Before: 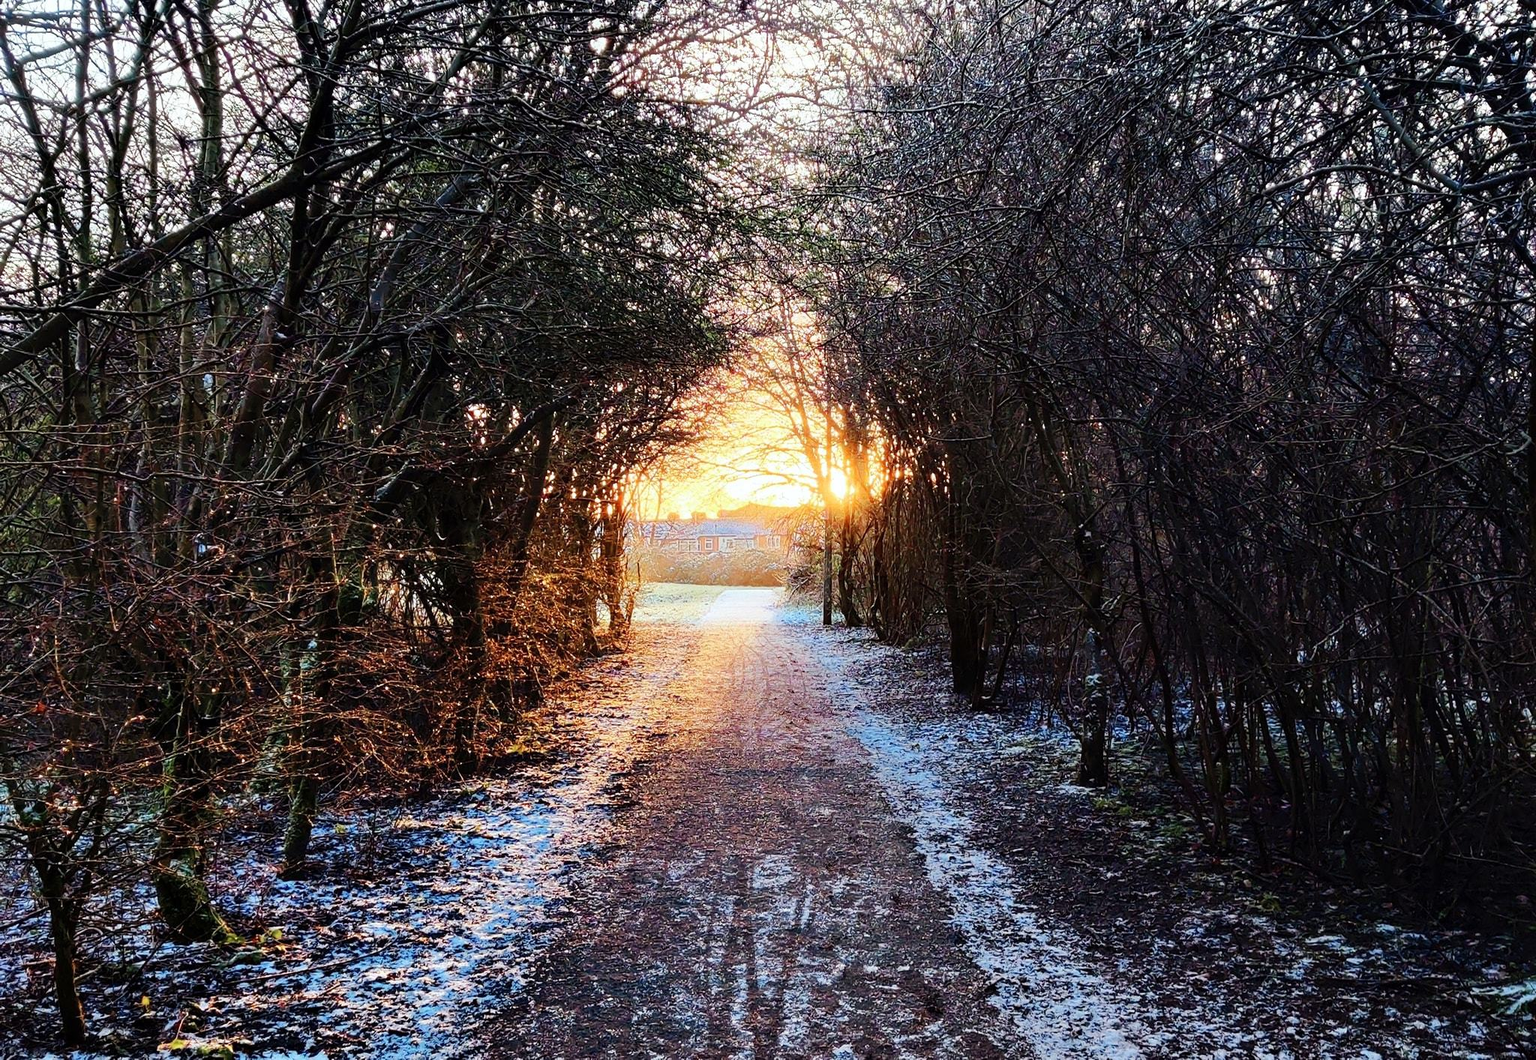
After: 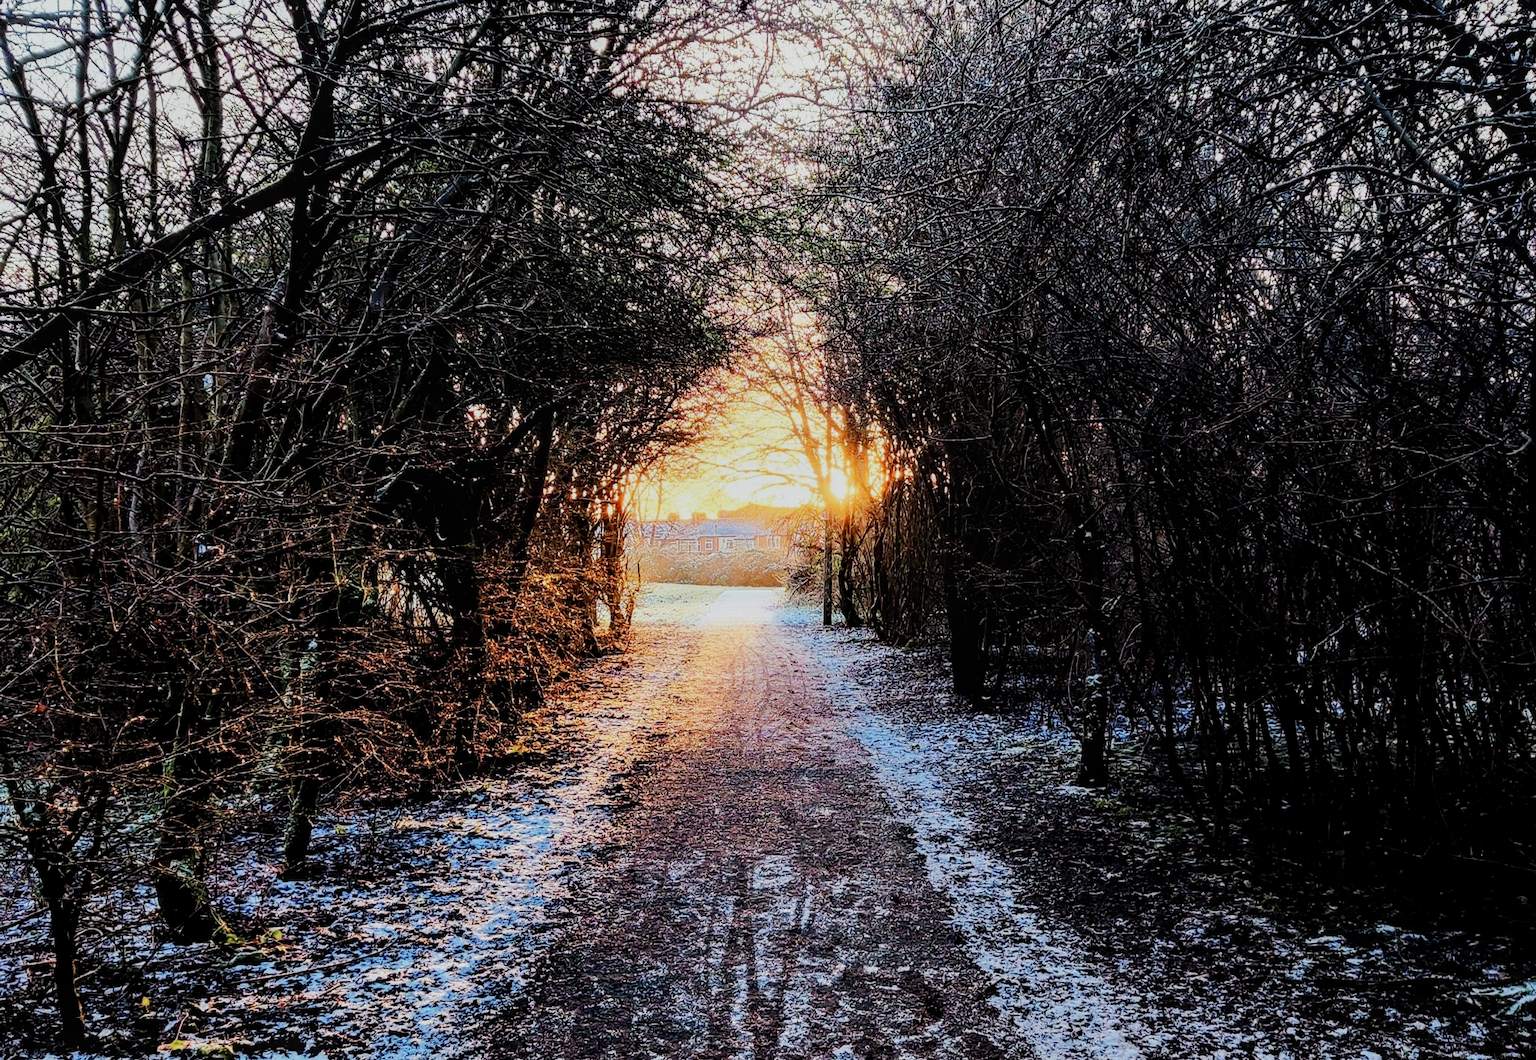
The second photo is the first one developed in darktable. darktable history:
filmic rgb: black relative exposure -5.15 EV, white relative exposure 4 EV, hardness 2.89, contrast 1.197, contrast in shadows safe
local contrast: on, module defaults
